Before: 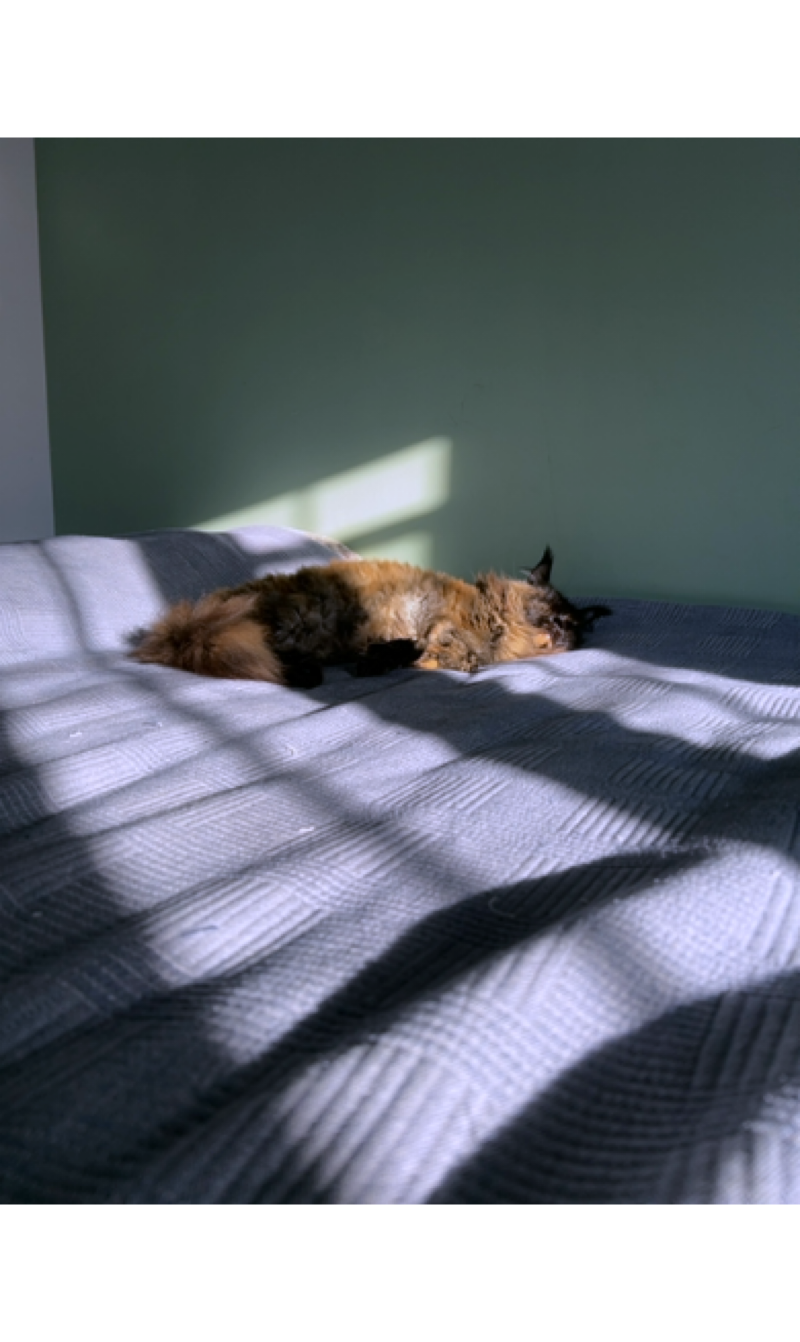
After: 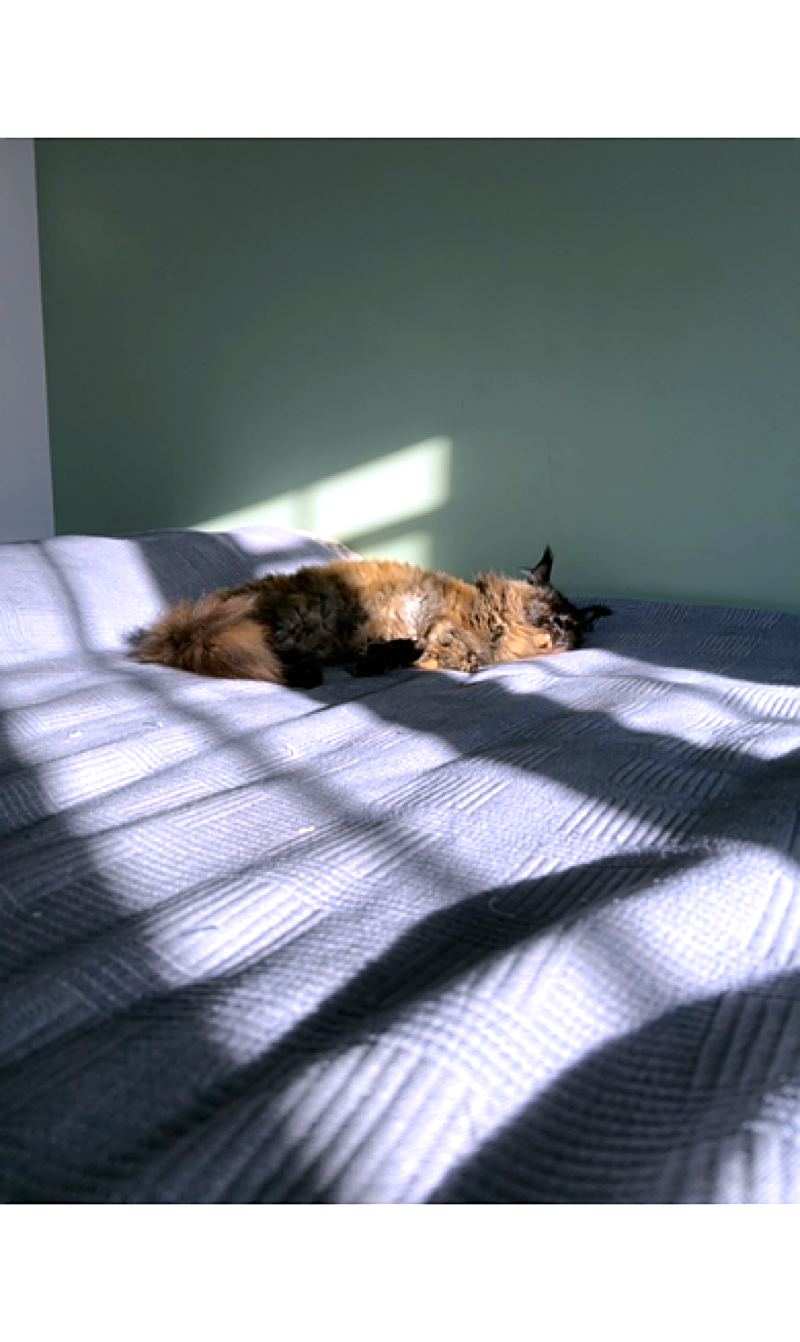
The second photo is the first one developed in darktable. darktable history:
sharpen: on, module defaults
exposure: exposure 0.514 EV, compensate highlight preservation false
levels: levels [0, 0.492, 0.984]
